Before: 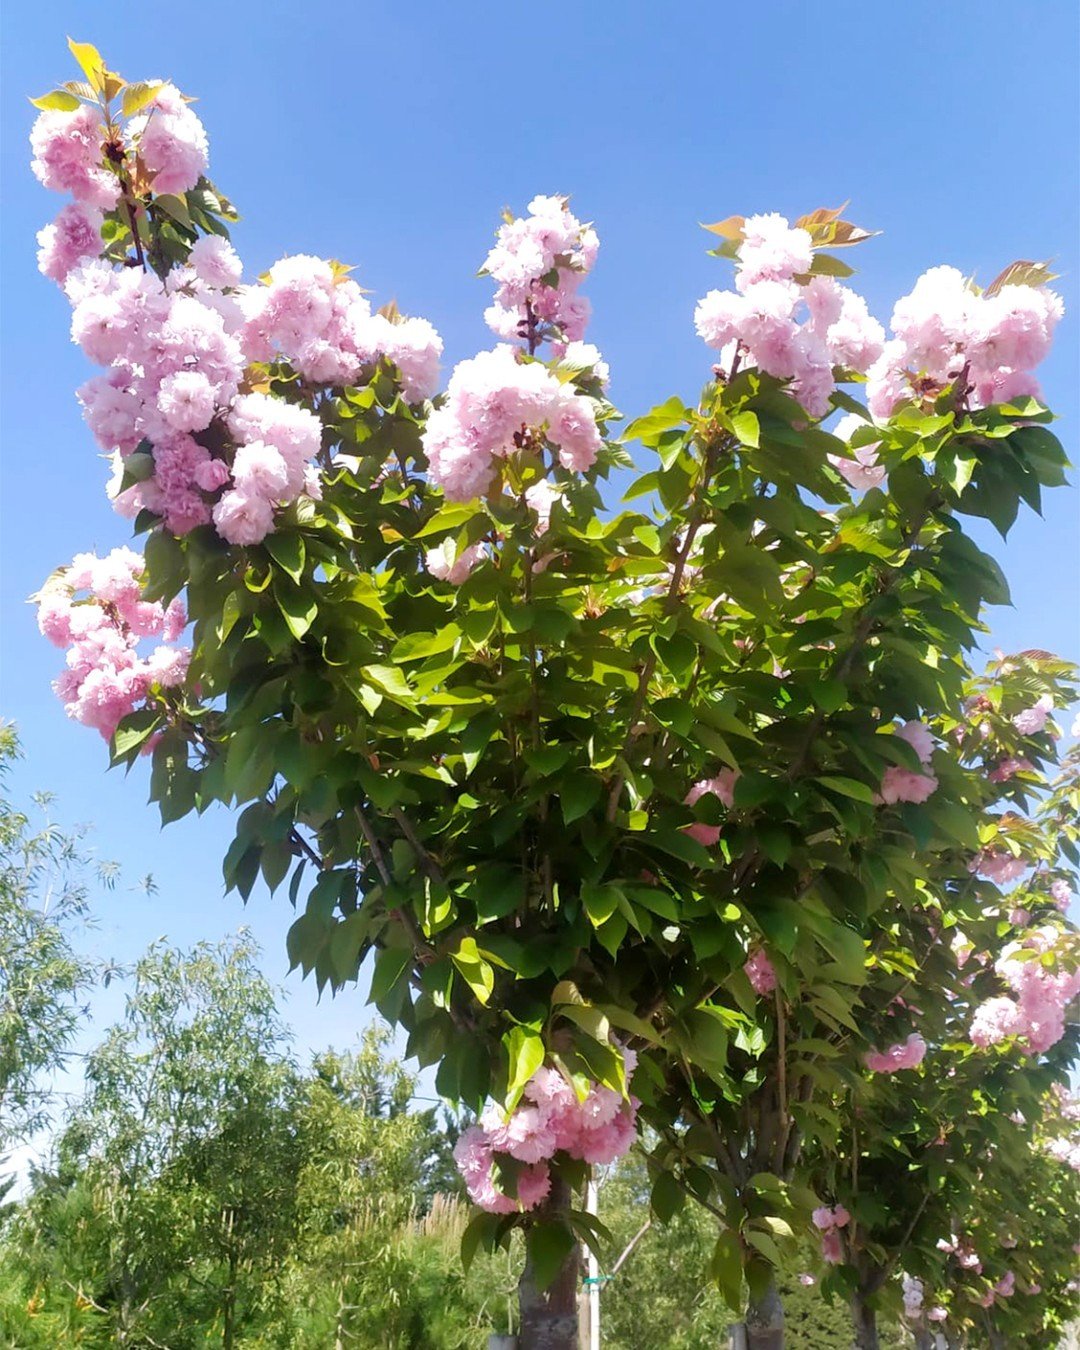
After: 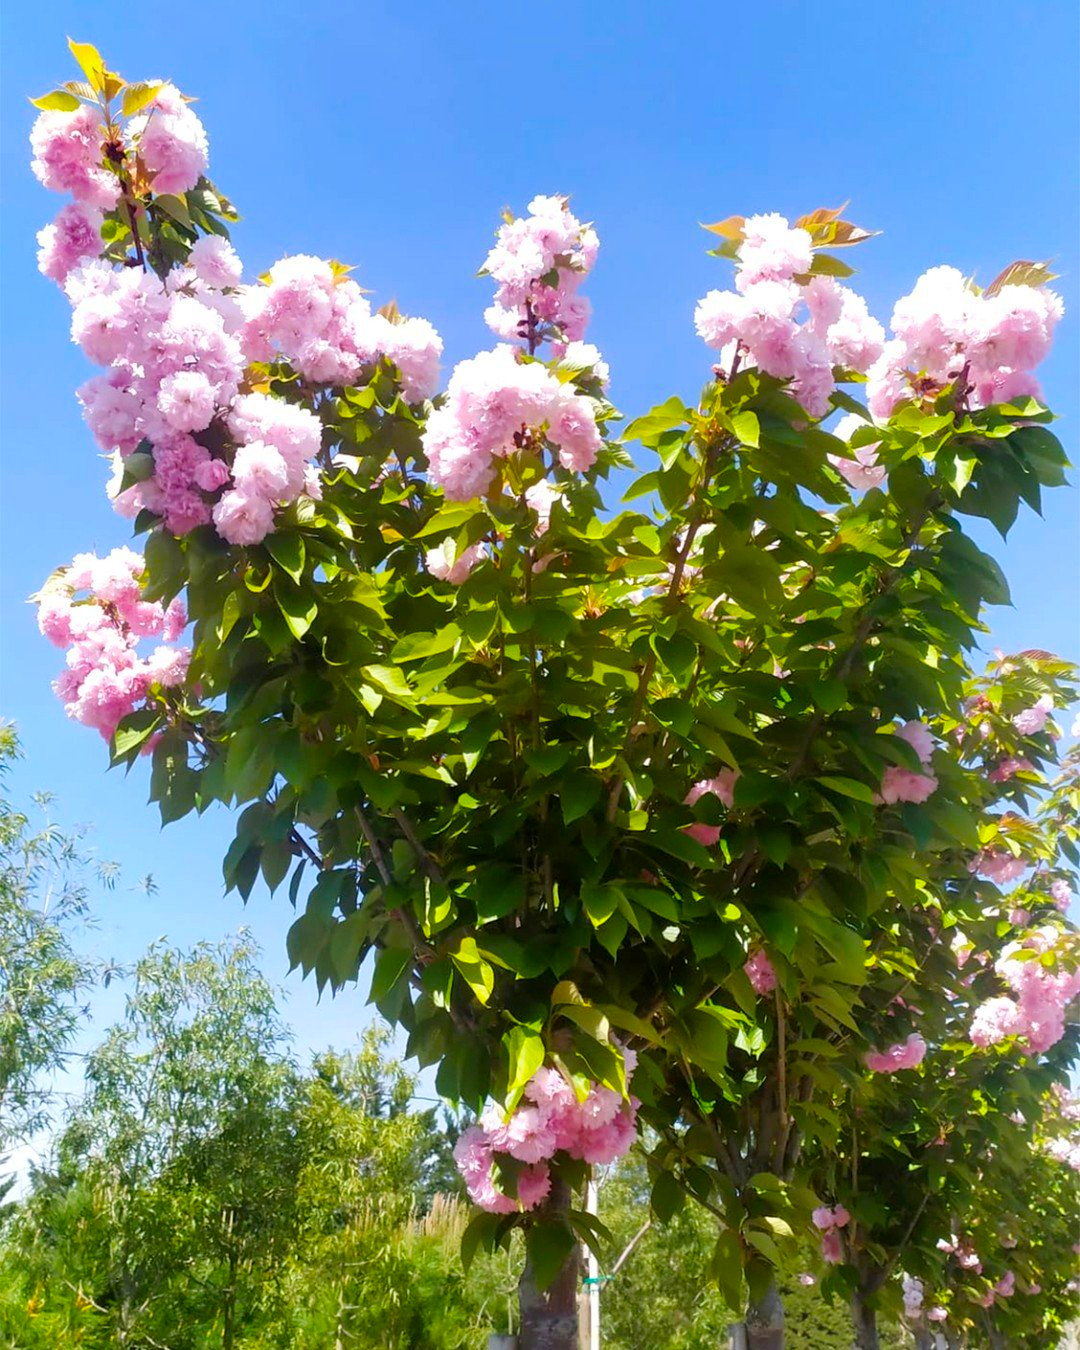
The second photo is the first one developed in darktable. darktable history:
color balance rgb: perceptual saturation grading › global saturation 30.801%, global vibrance 14.534%
